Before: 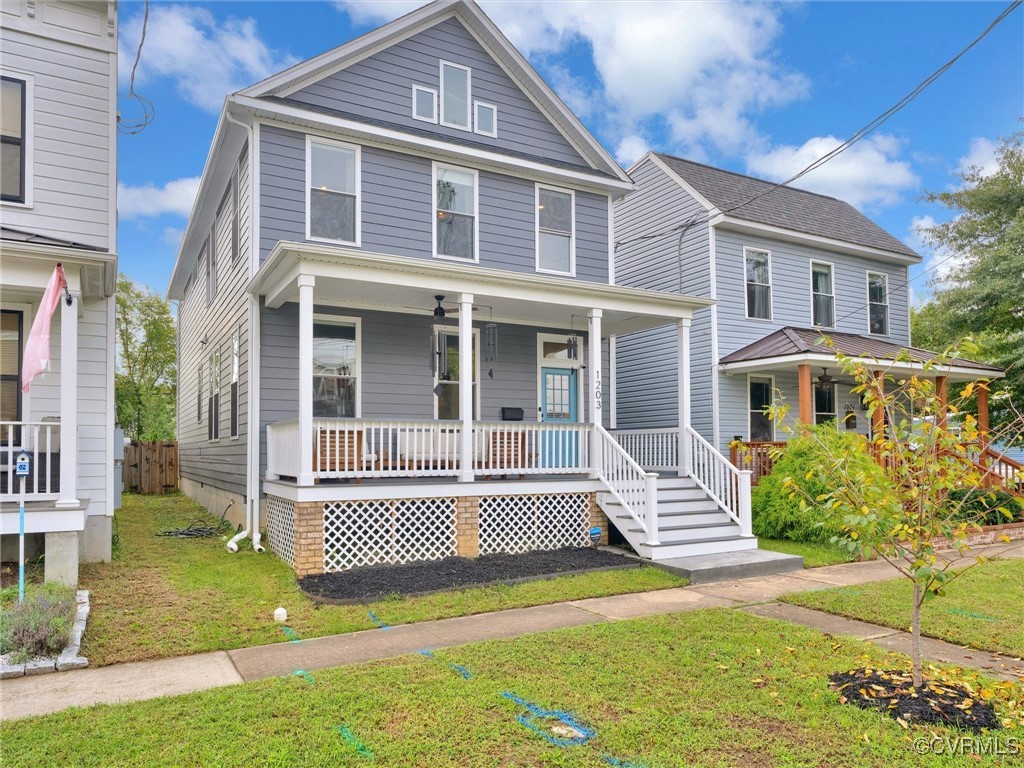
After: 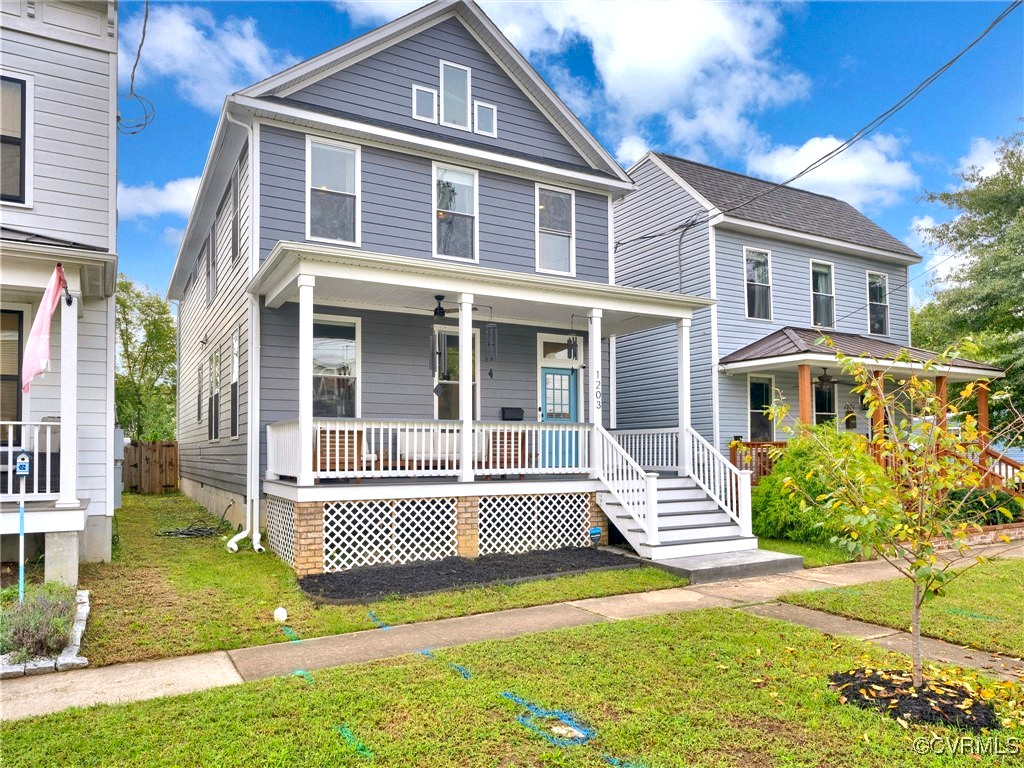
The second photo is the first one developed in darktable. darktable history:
exposure: black level correction 0.004, exposure 0.419 EV, compensate highlight preservation false
shadows and highlights: low approximation 0.01, soften with gaussian
